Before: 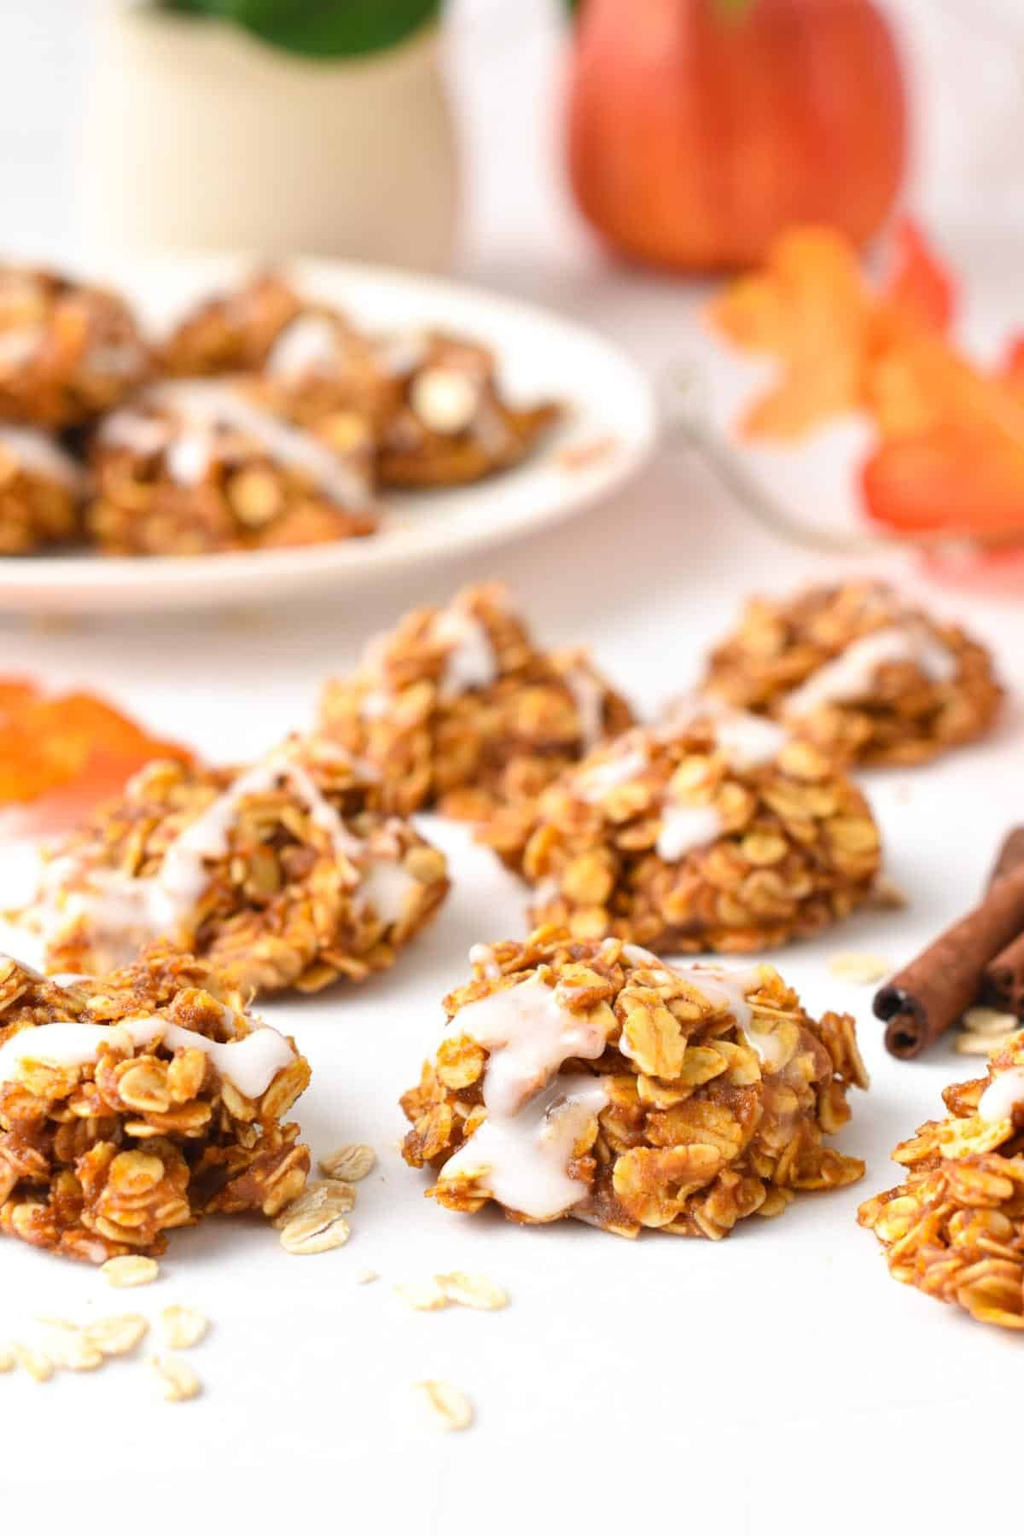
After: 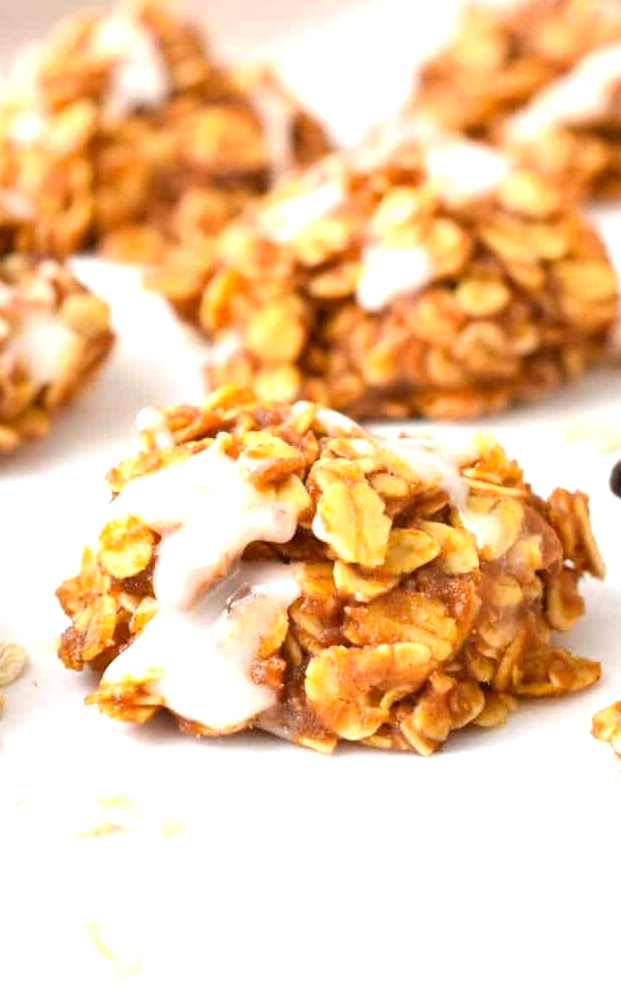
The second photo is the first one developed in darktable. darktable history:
crop: left 34.479%, top 38.822%, right 13.718%, bottom 5.172%
exposure: black level correction 0.001, exposure 0.5 EV, compensate exposure bias true, compensate highlight preservation false
